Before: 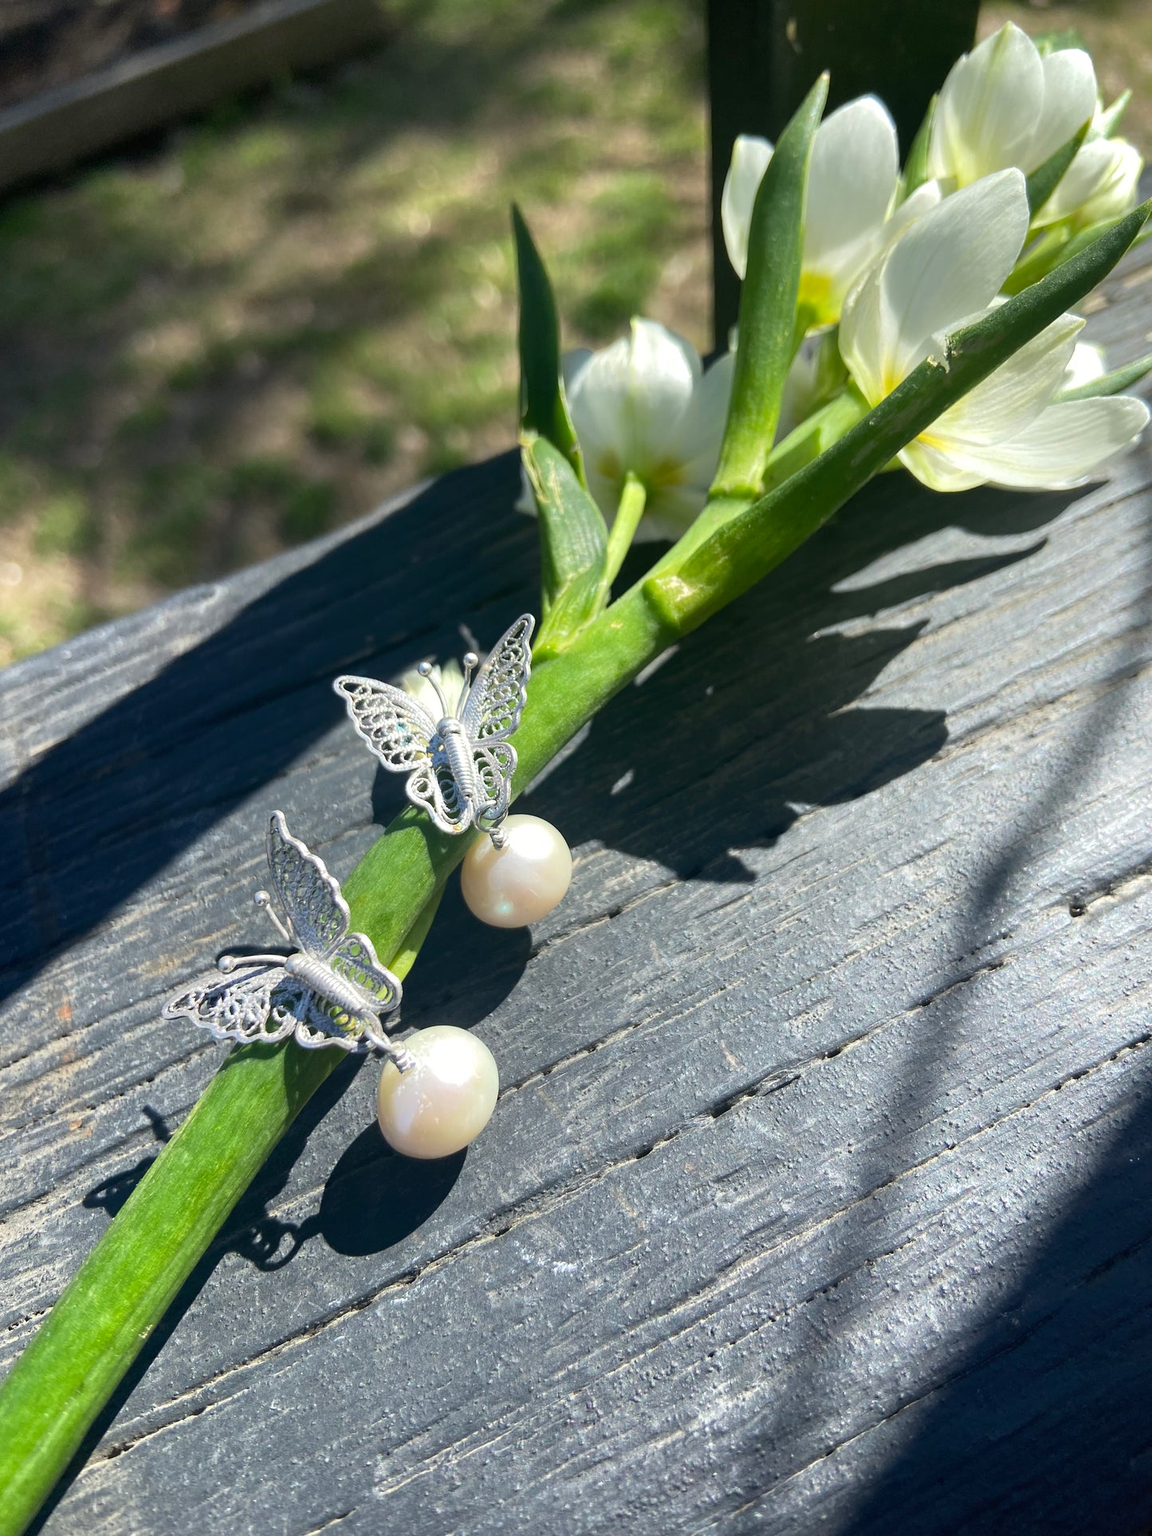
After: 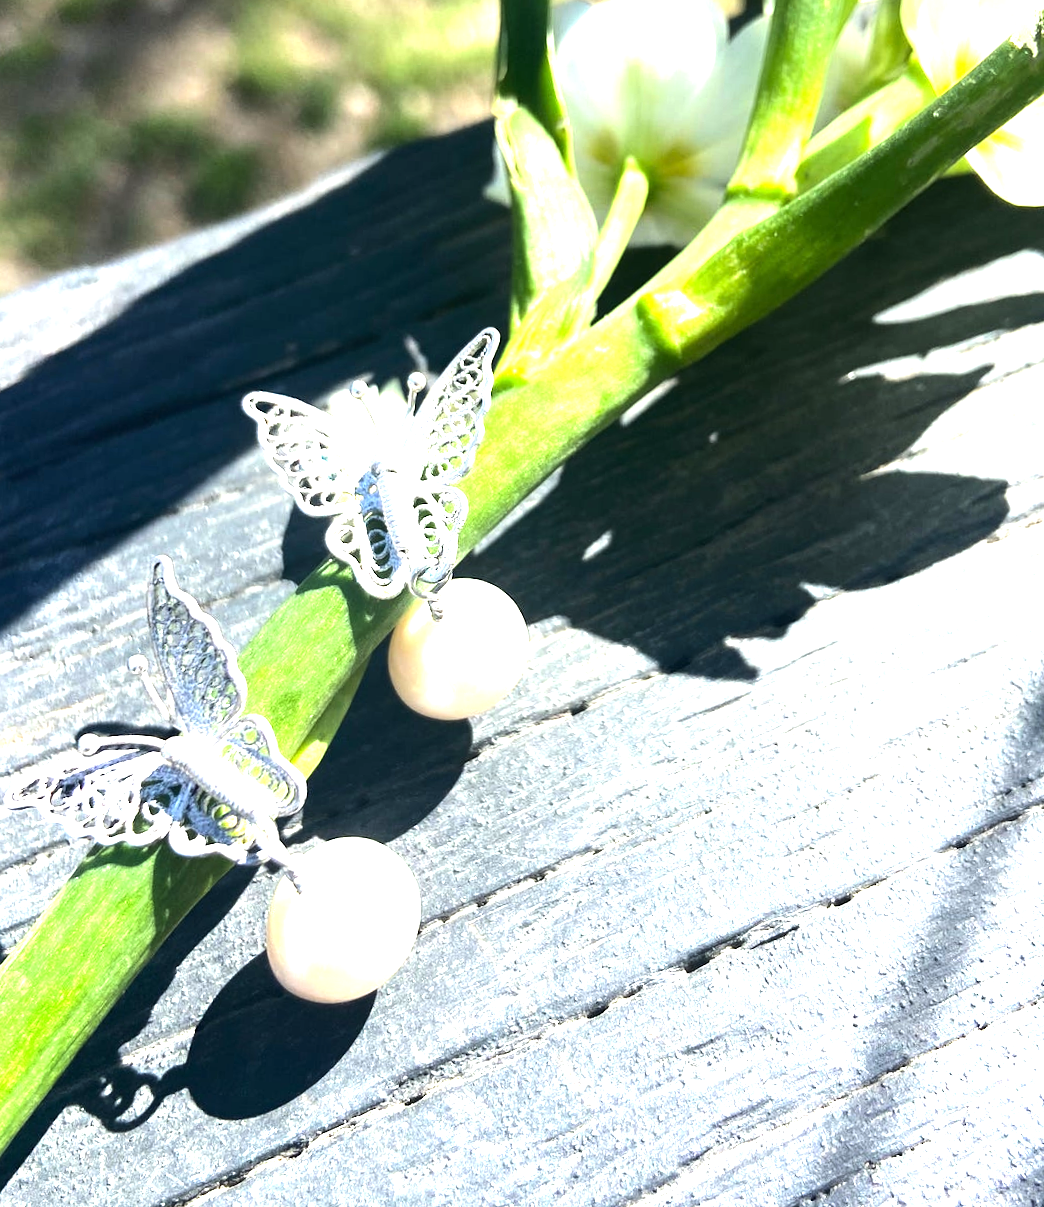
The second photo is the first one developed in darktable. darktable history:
exposure: exposure 1.16 EV, compensate exposure bias true, compensate highlight preservation false
crop and rotate: angle -3.37°, left 9.79%, top 20.73%, right 12.42%, bottom 11.82%
tone equalizer: -8 EV -0.75 EV, -7 EV -0.7 EV, -6 EV -0.6 EV, -5 EV -0.4 EV, -3 EV 0.4 EV, -2 EV 0.6 EV, -1 EV 0.7 EV, +0 EV 0.75 EV, edges refinement/feathering 500, mask exposure compensation -1.57 EV, preserve details no
